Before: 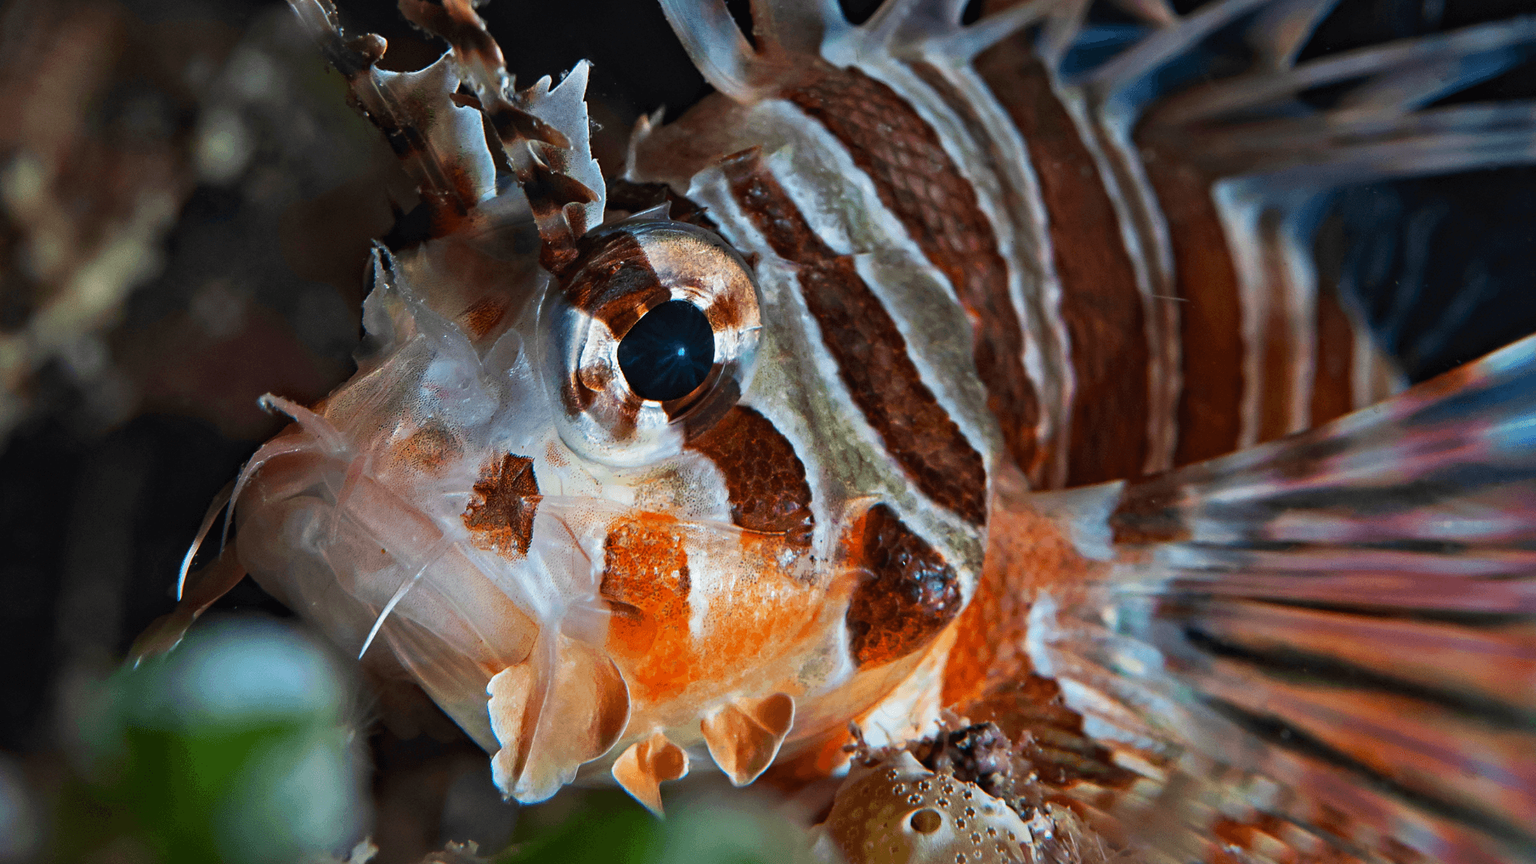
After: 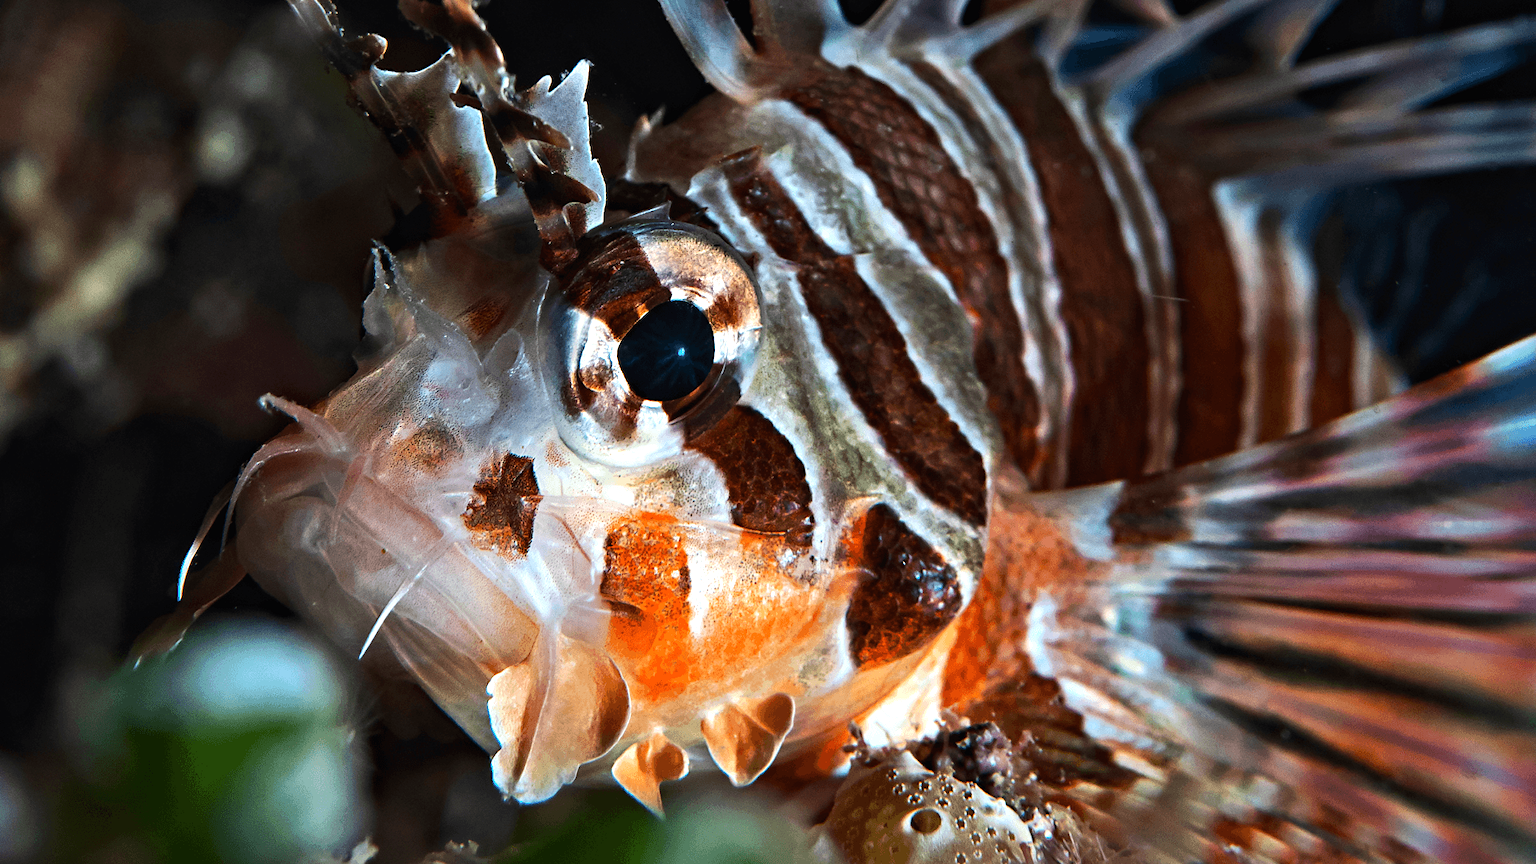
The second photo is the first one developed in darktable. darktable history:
tone equalizer: -8 EV -0.738 EV, -7 EV -0.709 EV, -6 EV -0.56 EV, -5 EV -0.423 EV, -3 EV 0.367 EV, -2 EV 0.6 EV, -1 EV 0.691 EV, +0 EV 0.754 EV, edges refinement/feathering 500, mask exposure compensation -1.57 EV, preserve details no
